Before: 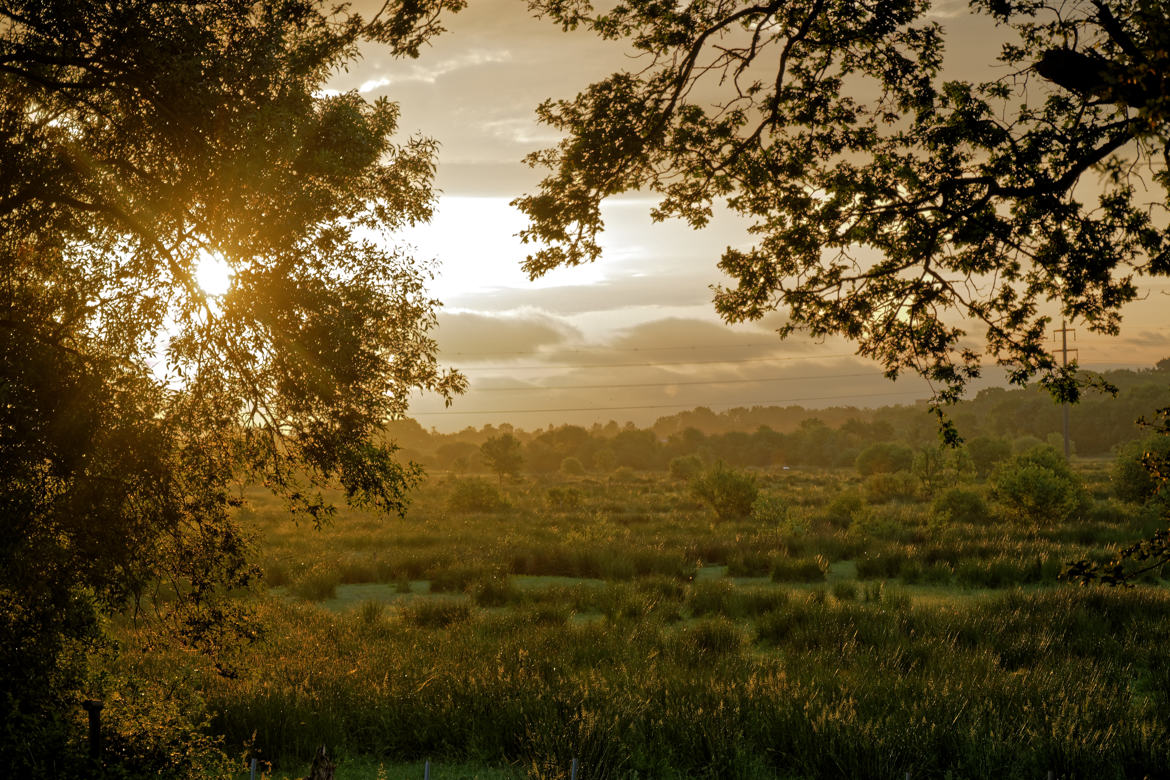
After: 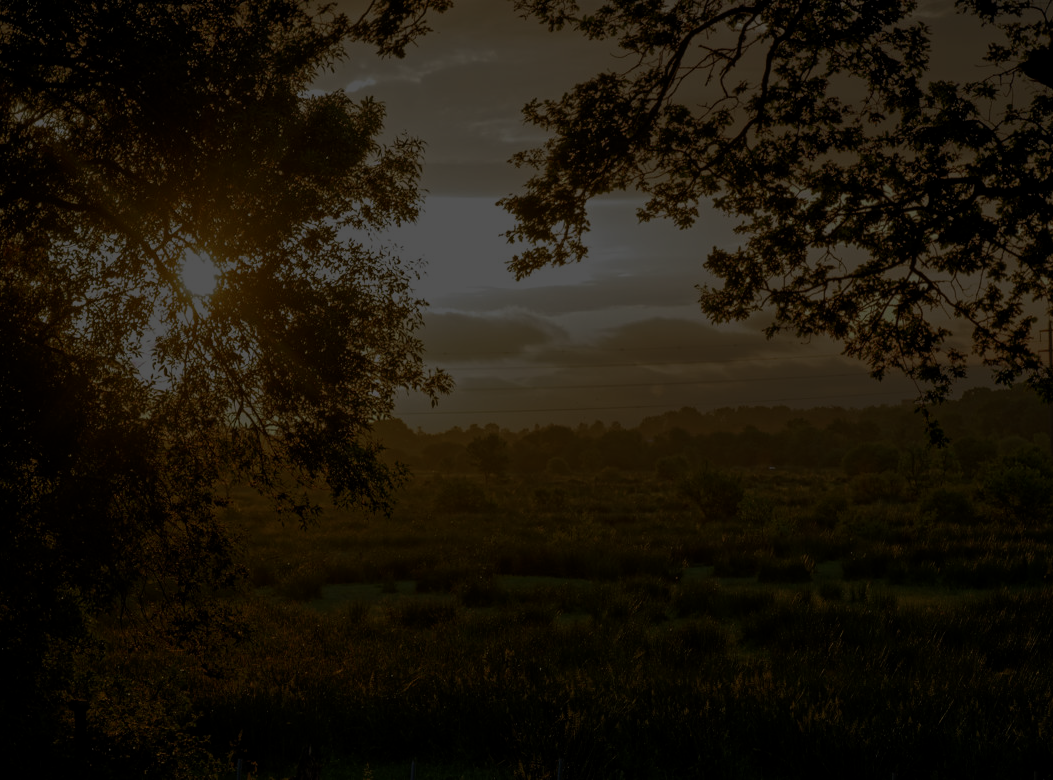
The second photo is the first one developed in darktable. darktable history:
exposure: black level correction 0.003, exposure 0.149 EV, compensate exposure bias true, compensate highlight preservation false
crop and rotate: left 1.265%, right 8.663%
